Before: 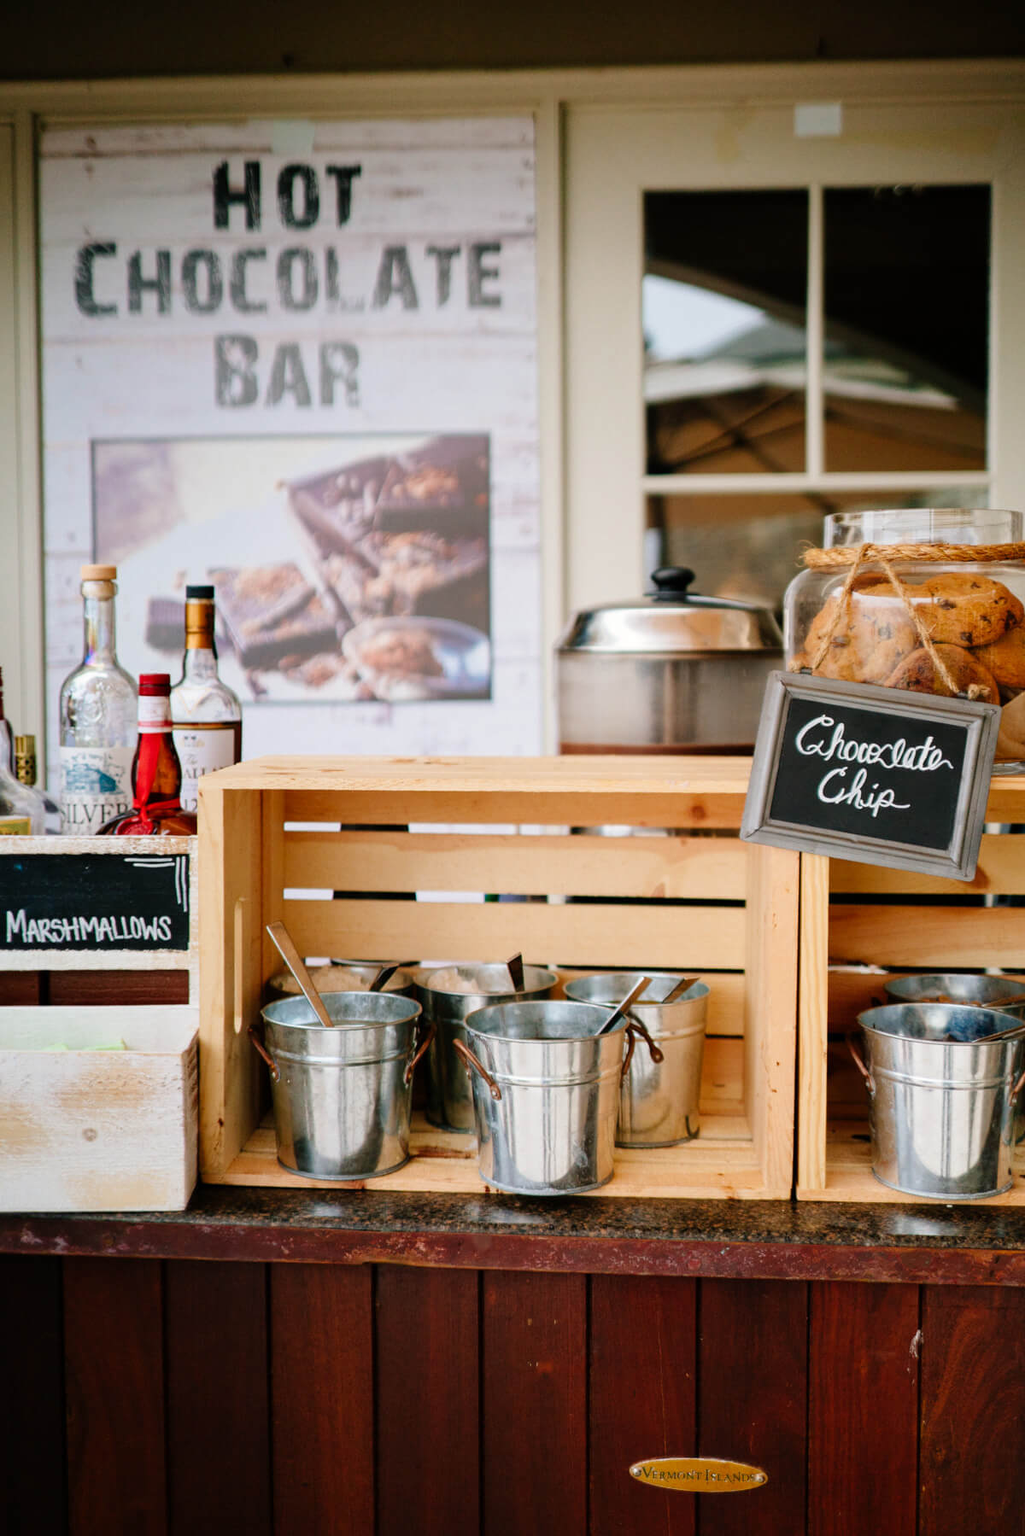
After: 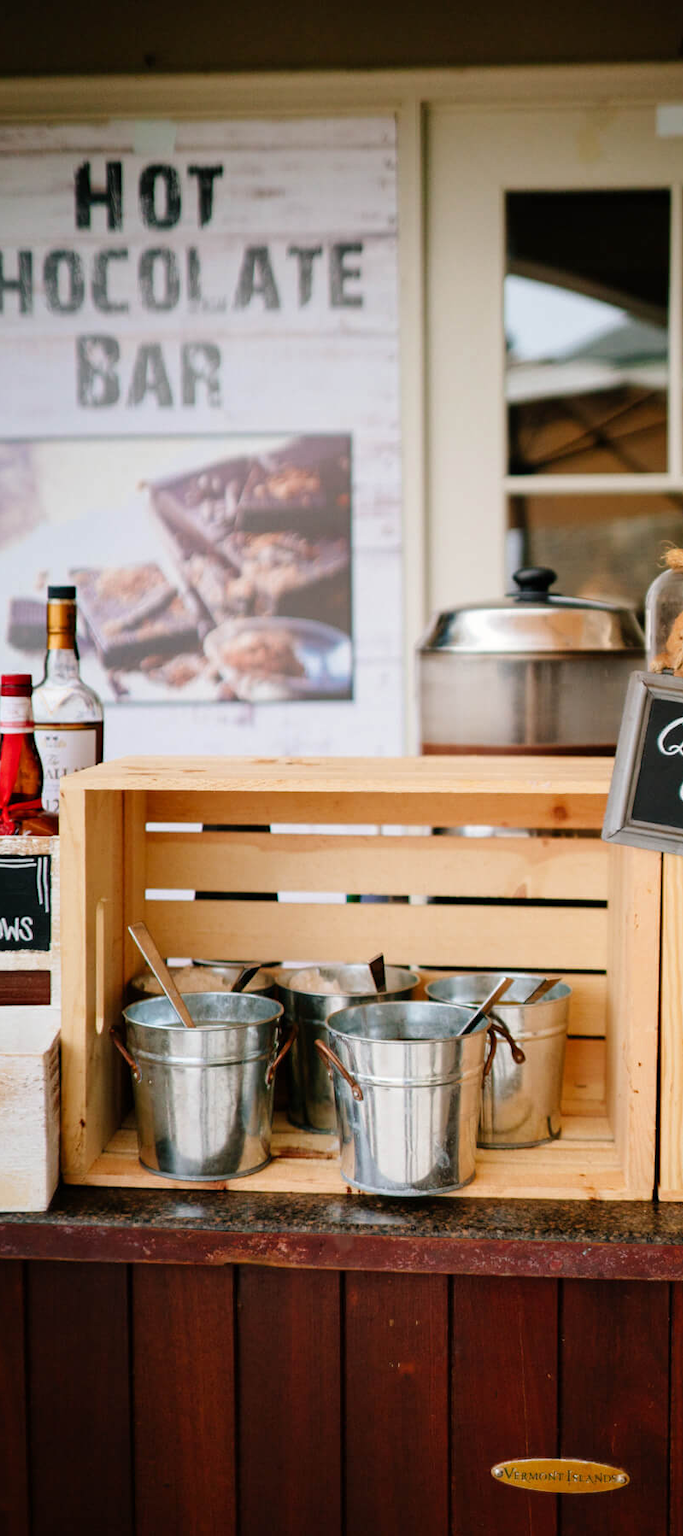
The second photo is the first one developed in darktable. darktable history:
crop and rotate: left 13.537%, right 19.796%
white balance: emerald 1
